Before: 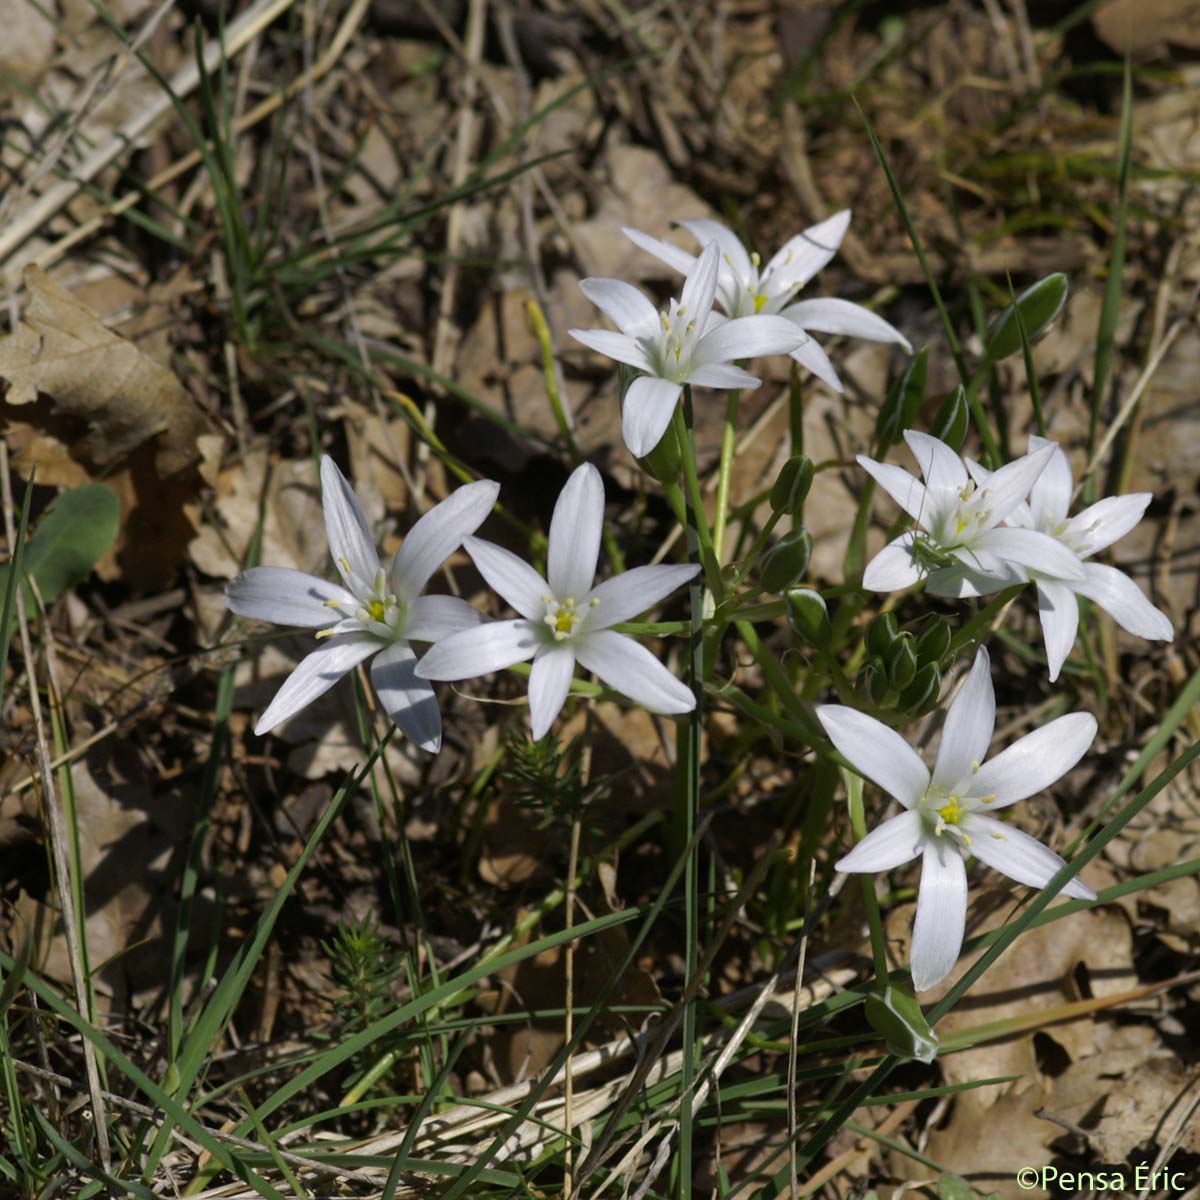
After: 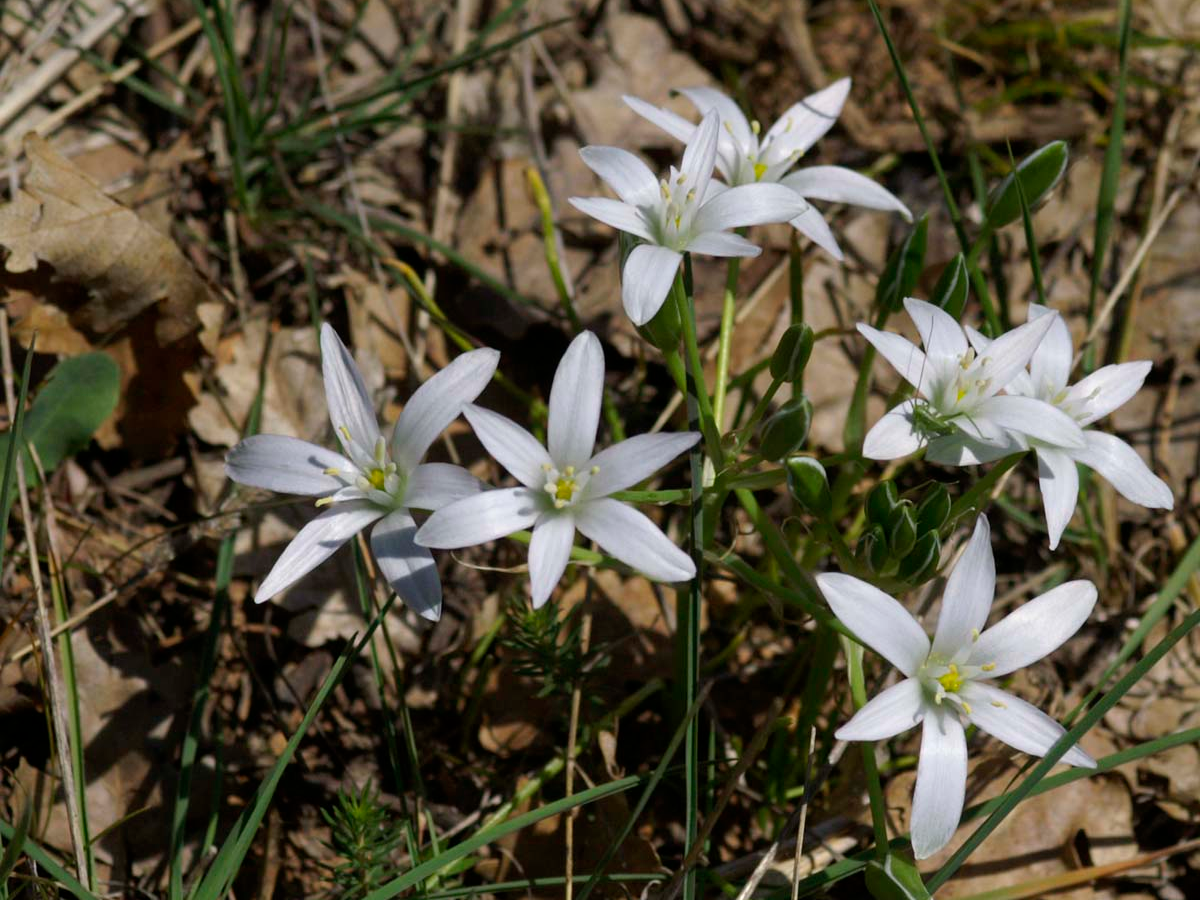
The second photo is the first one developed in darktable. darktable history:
crop: top 11.018%, bottom 13.904%
